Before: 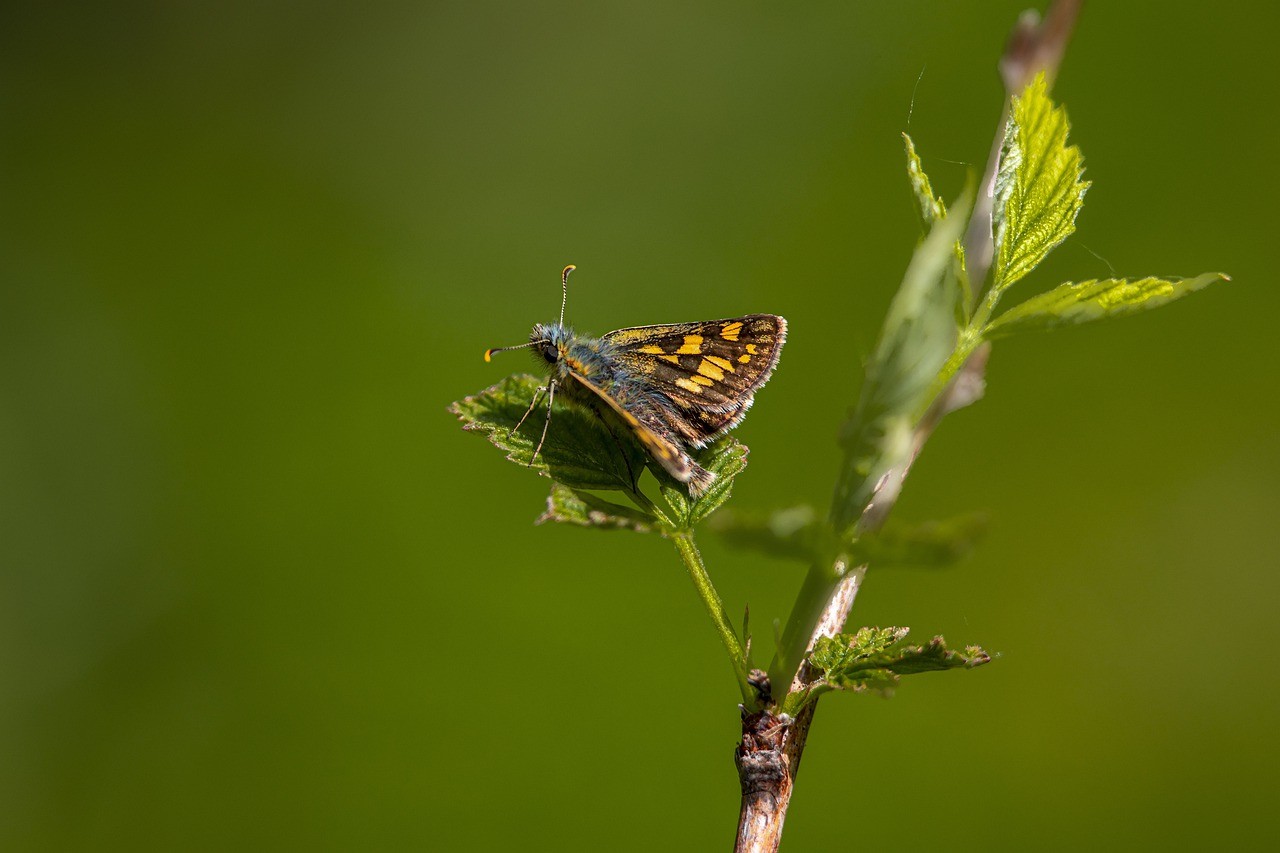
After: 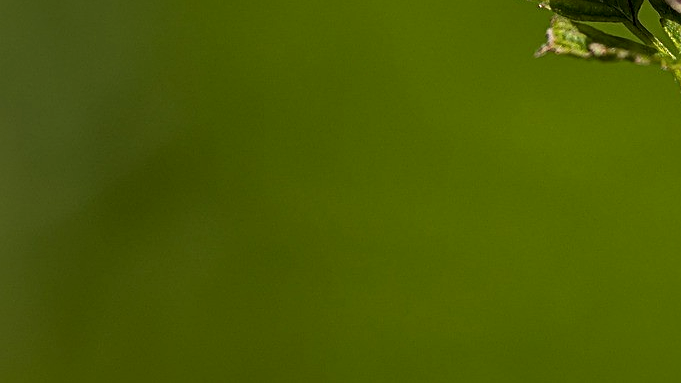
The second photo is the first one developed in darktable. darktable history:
crop and rotate: top 54.881%, right 46.784%, bottom 0.107%
sharpen: on, module defaults
color correction: highlights b* 2.99
local contrast: mode bilateral grid, contrast 19, coarseness 50, detail 150%, midtone range 0.2
